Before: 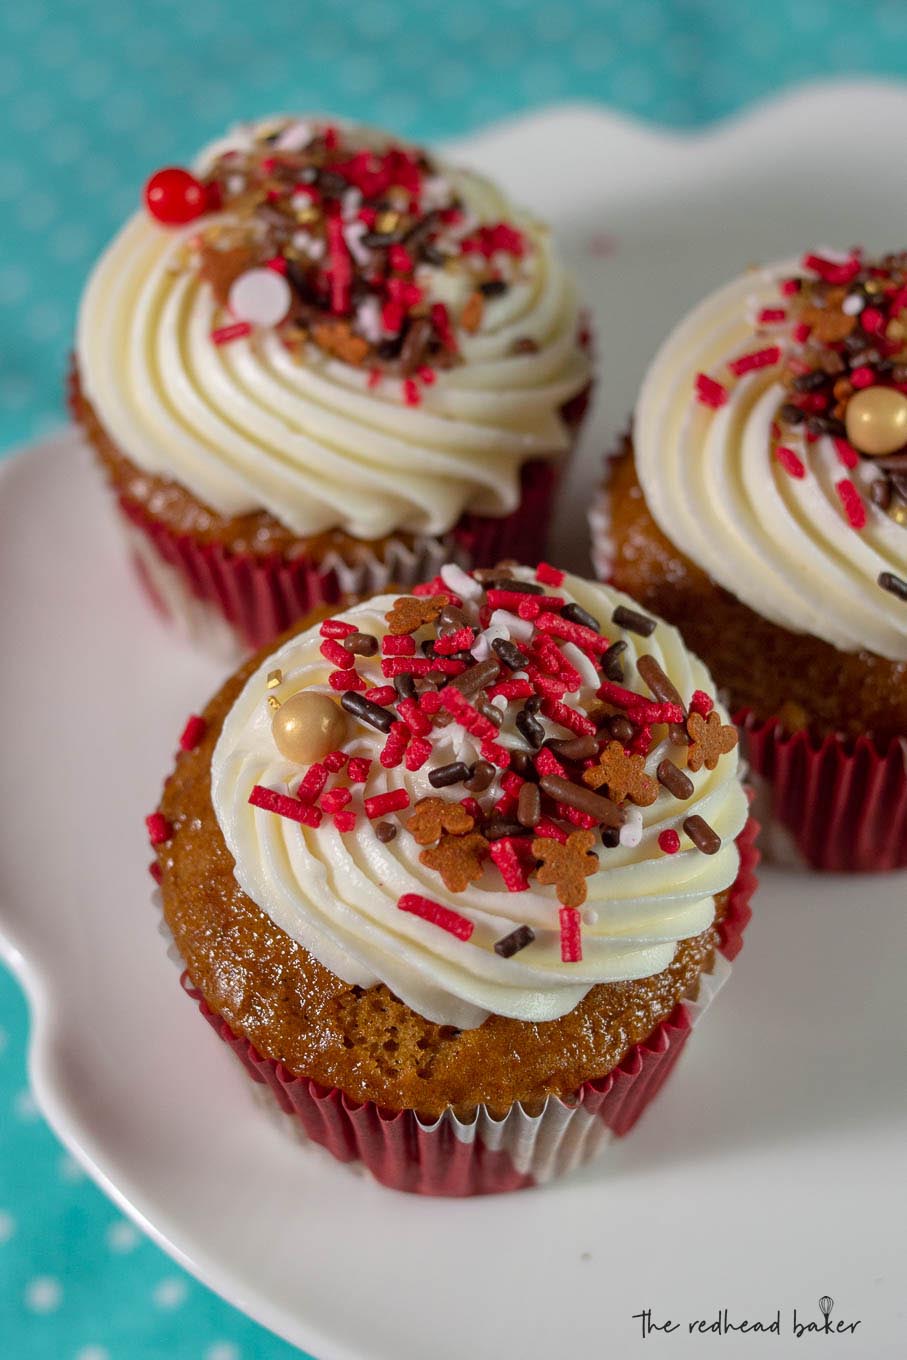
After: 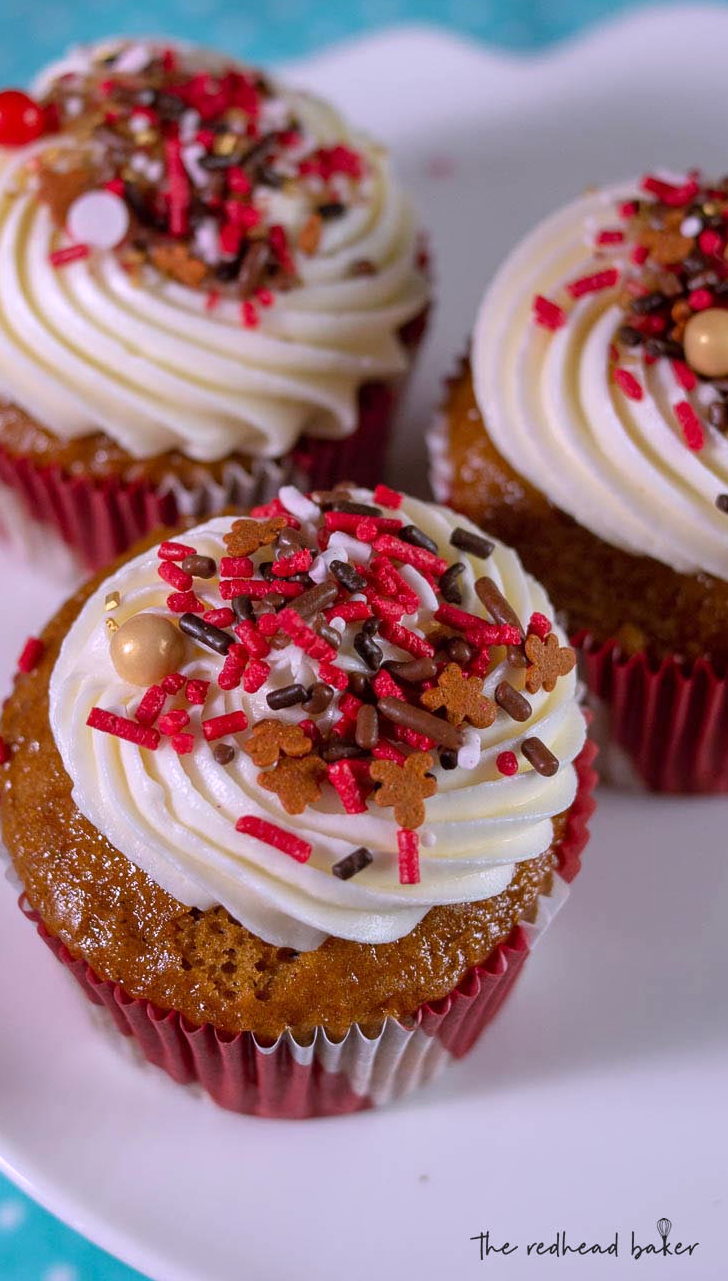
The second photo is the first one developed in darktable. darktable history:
crop and rotate: left 17.959%, top 5.771%, right 1.742%
white balance: red 1.042, blue 1.17
